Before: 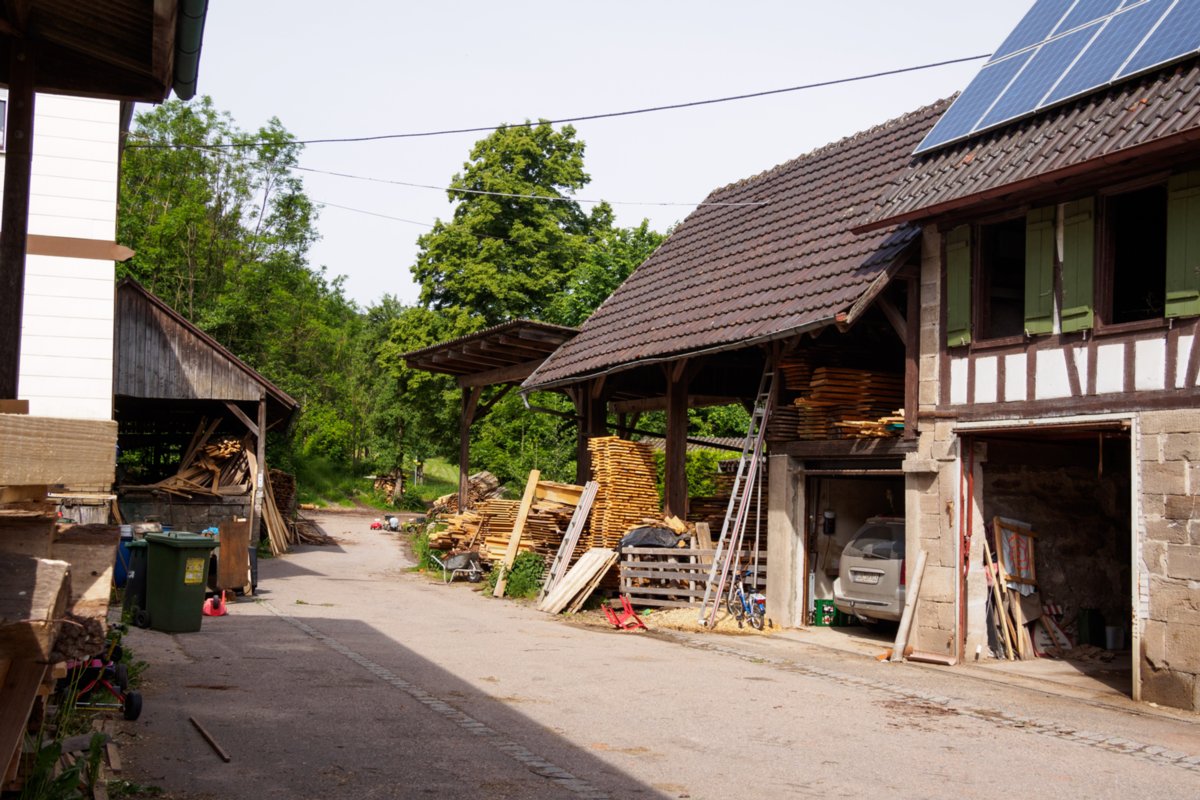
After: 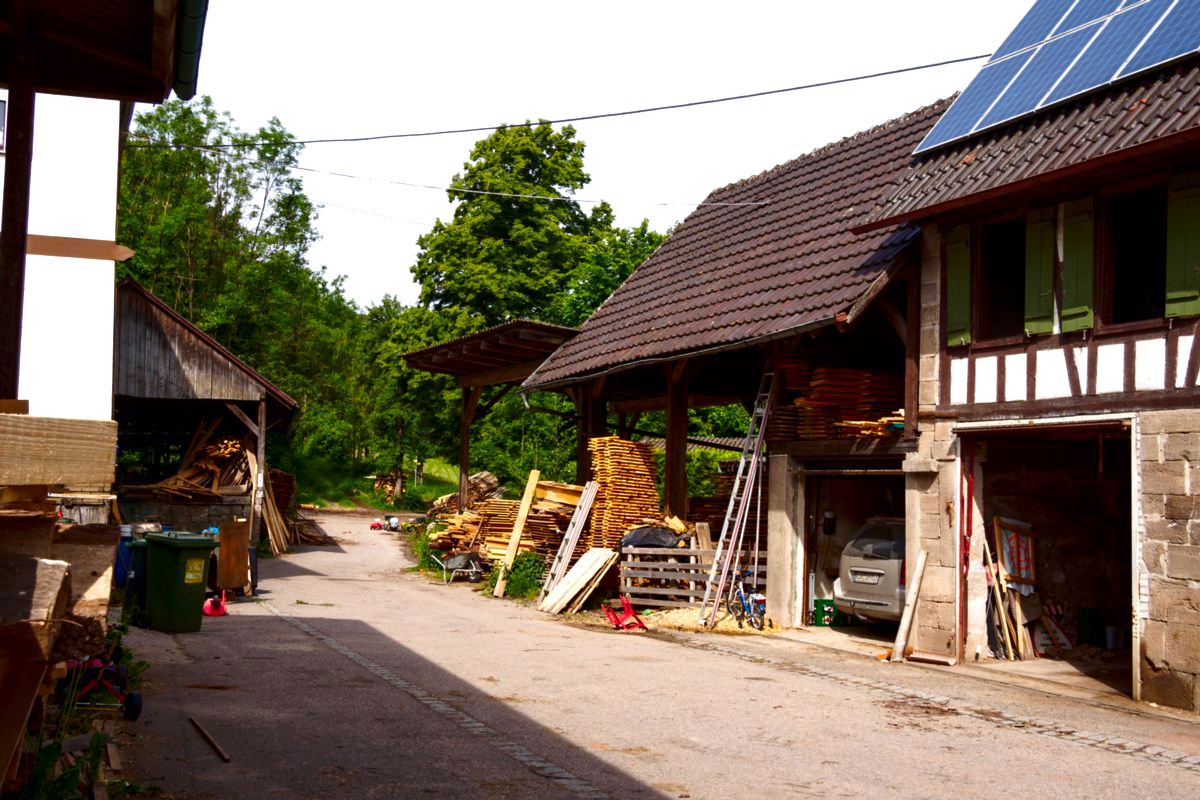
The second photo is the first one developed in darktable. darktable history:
exposure: exposure 0.379 EV, compensate highlight preservation false
contrast brightness saturation: brightness -0.254, saturation 0.201
